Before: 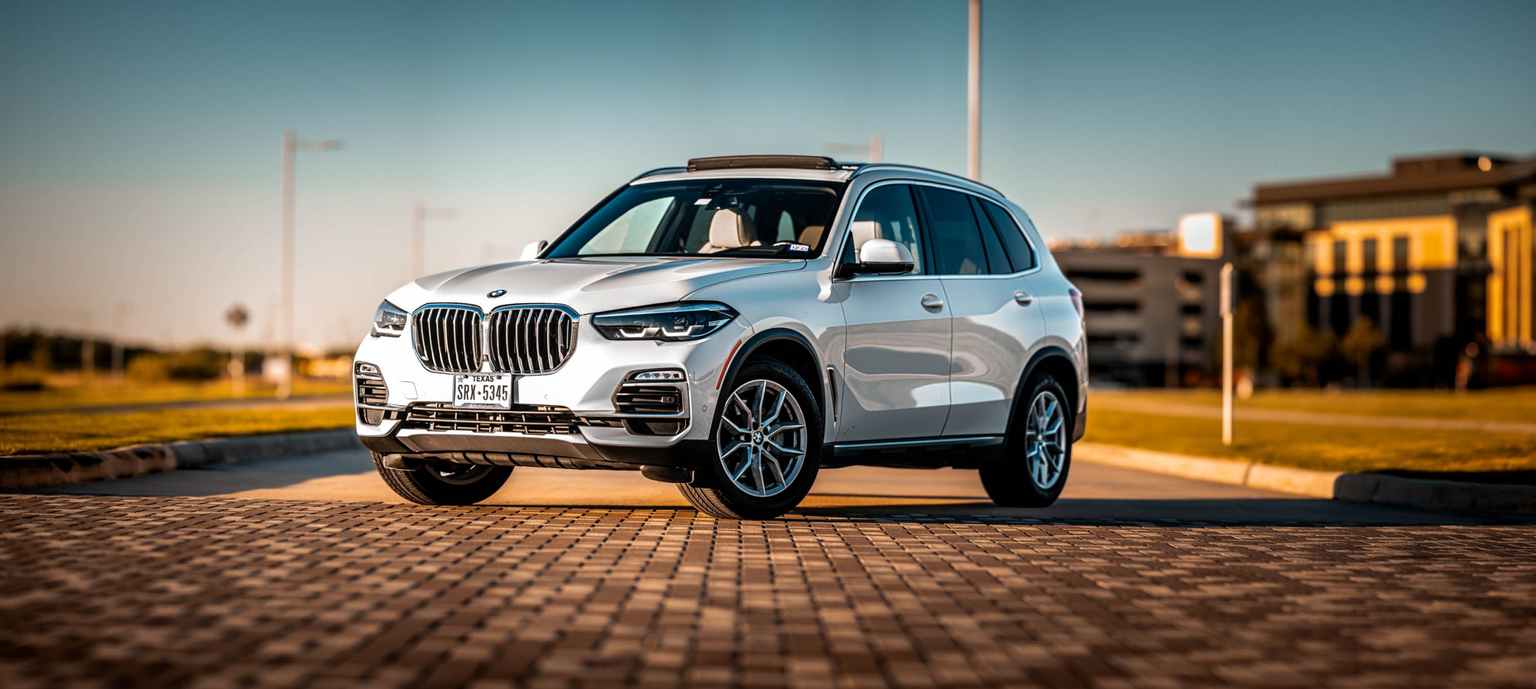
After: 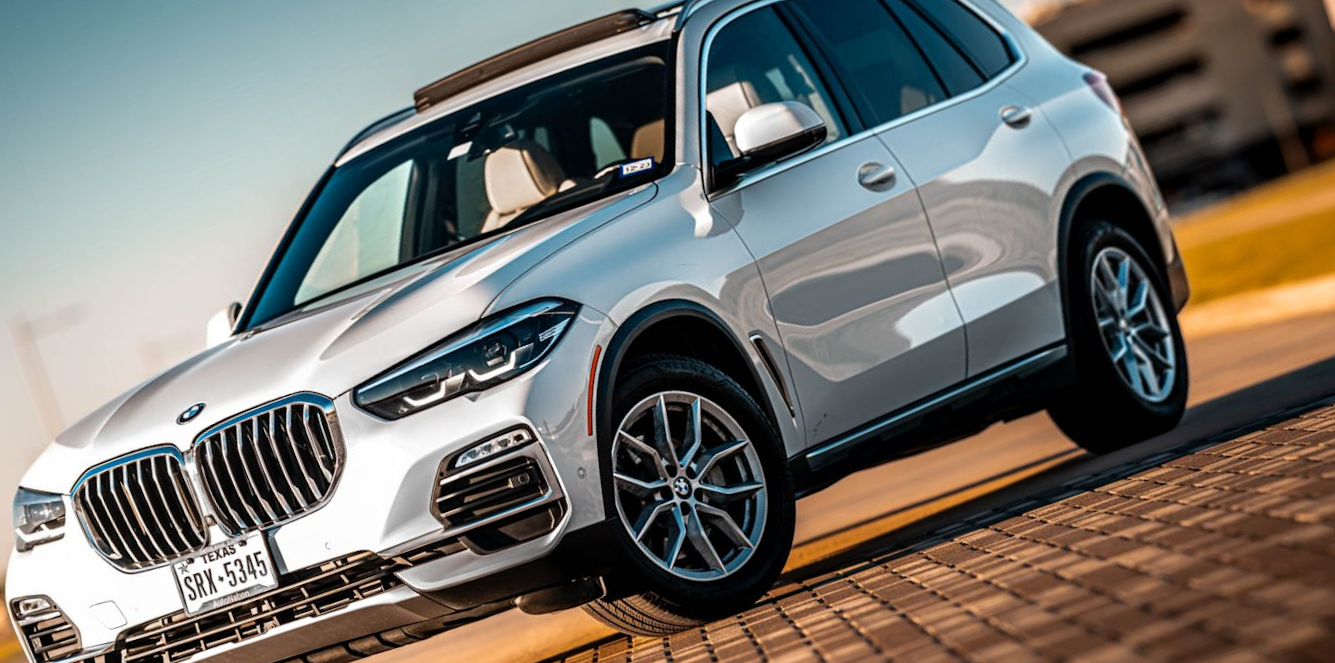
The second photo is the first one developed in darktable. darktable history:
tone equalizer: on, module defaults
crop and rotate: angle 20.3°, left 6.995%, right 3.701%, bottom 1.06%
